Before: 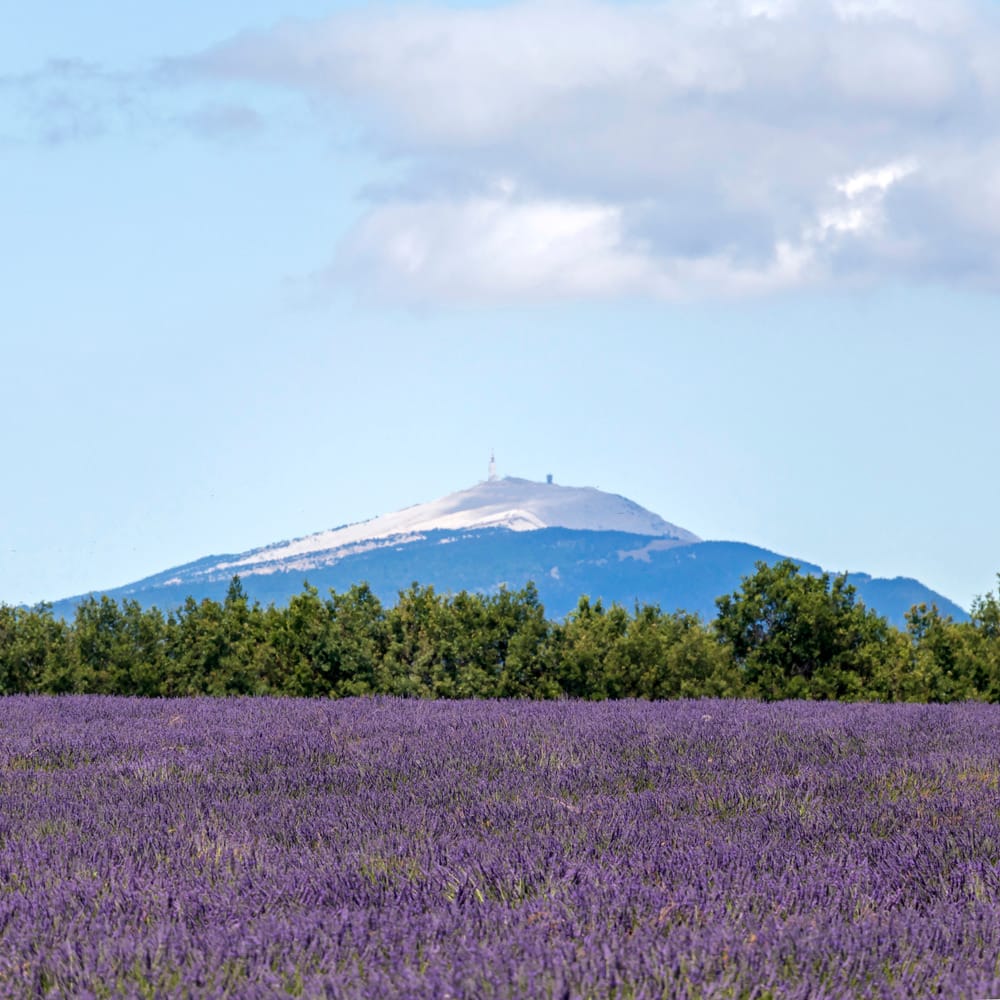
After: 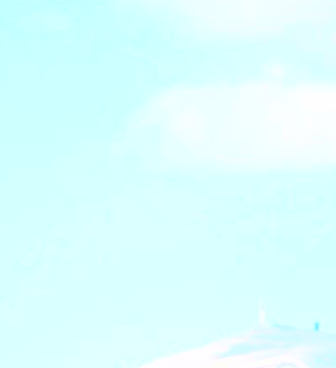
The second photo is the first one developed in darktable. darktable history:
rgb curve: curves: ch0 [(0, 0) (0.21, 0.15) (0.24, 0.21) (0.5, 0.75) (0.75, 0.96) (0.89, 0.99) (1, 1)]; ch1 [(0, 0.02) (0.21, 0.13) (0.25, 0.2) (0.5, 0.67) (0.75, 0.9) (0.89, 0.97) (1, 1)]; ch2 [(0, 0.02) (0.21, 0.13) (0.25, 0.2) (0.5, 0.67) (0.75, 0.9) (0.89, 0.97) (1, 1)], compensate middle gray true
crop: left 15.452%, top 5.459%, right 43.956%, bottom 56.62%
rotate and perspective: rotation 0.72°, lens shift (vertical) -0.352, lens shift (horizontal) -0.051, crop left 0.152, crop right 0.859, crop top 0.019, crop bottom 0.964
contrast brightness saturation: contrast 0.07, brightness 0.18, saturation 0.4
